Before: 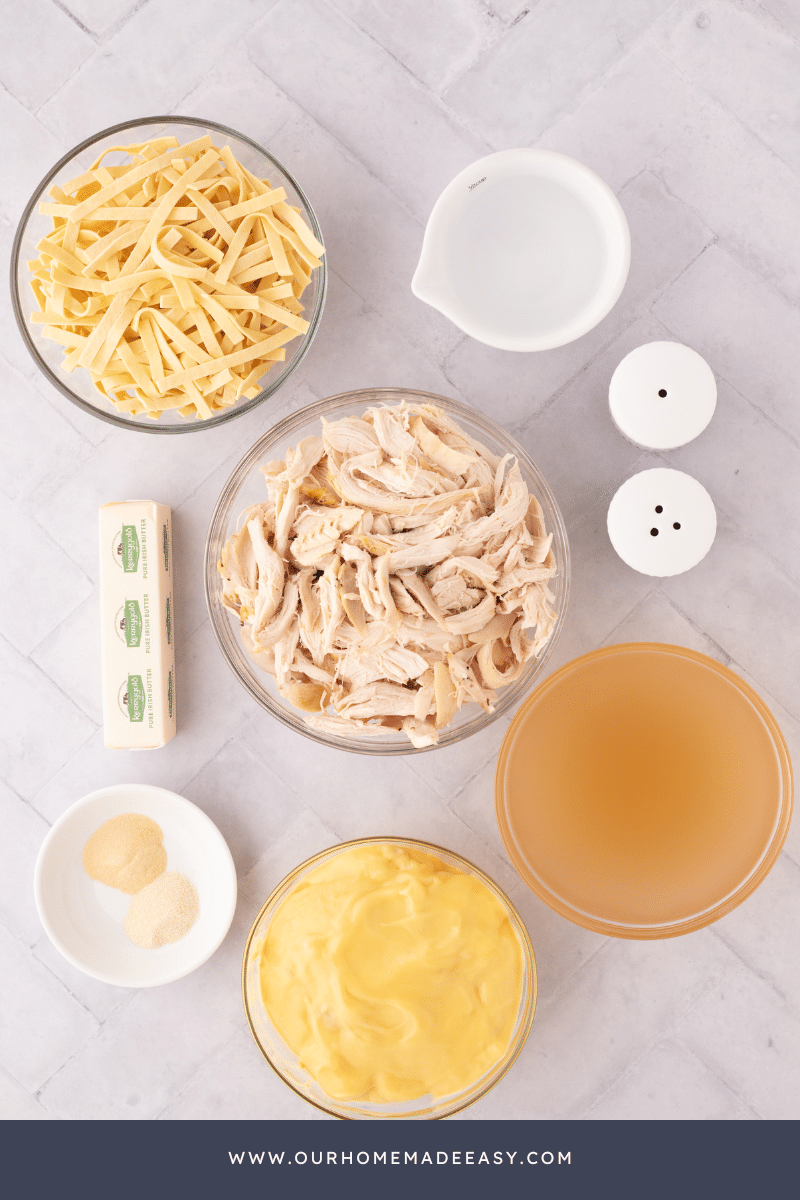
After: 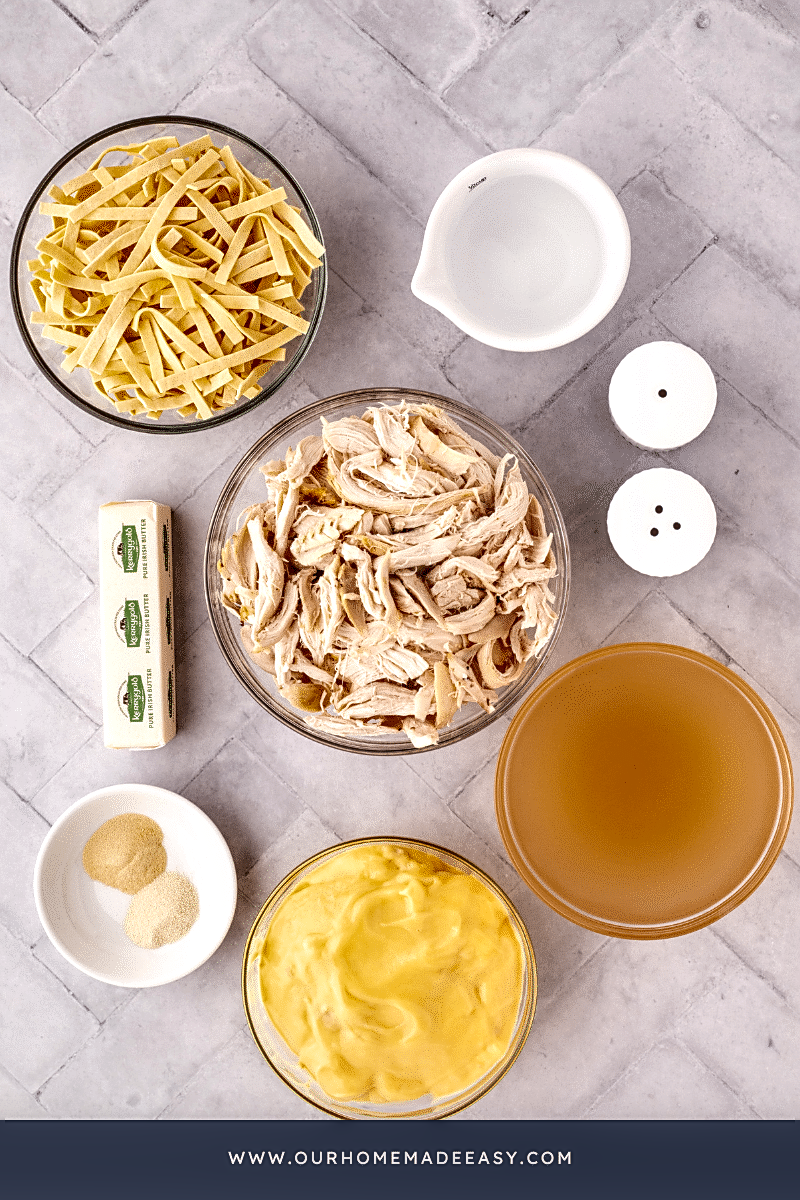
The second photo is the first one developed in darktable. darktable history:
local contrast: highlights 18%, detail 186%
shadows and highlights: highlights color adjustment 52.12%, soften with gaussian
sharpen: on, module defaults
contrast brightness saturation: contrast 0.042, saturation 0.151
